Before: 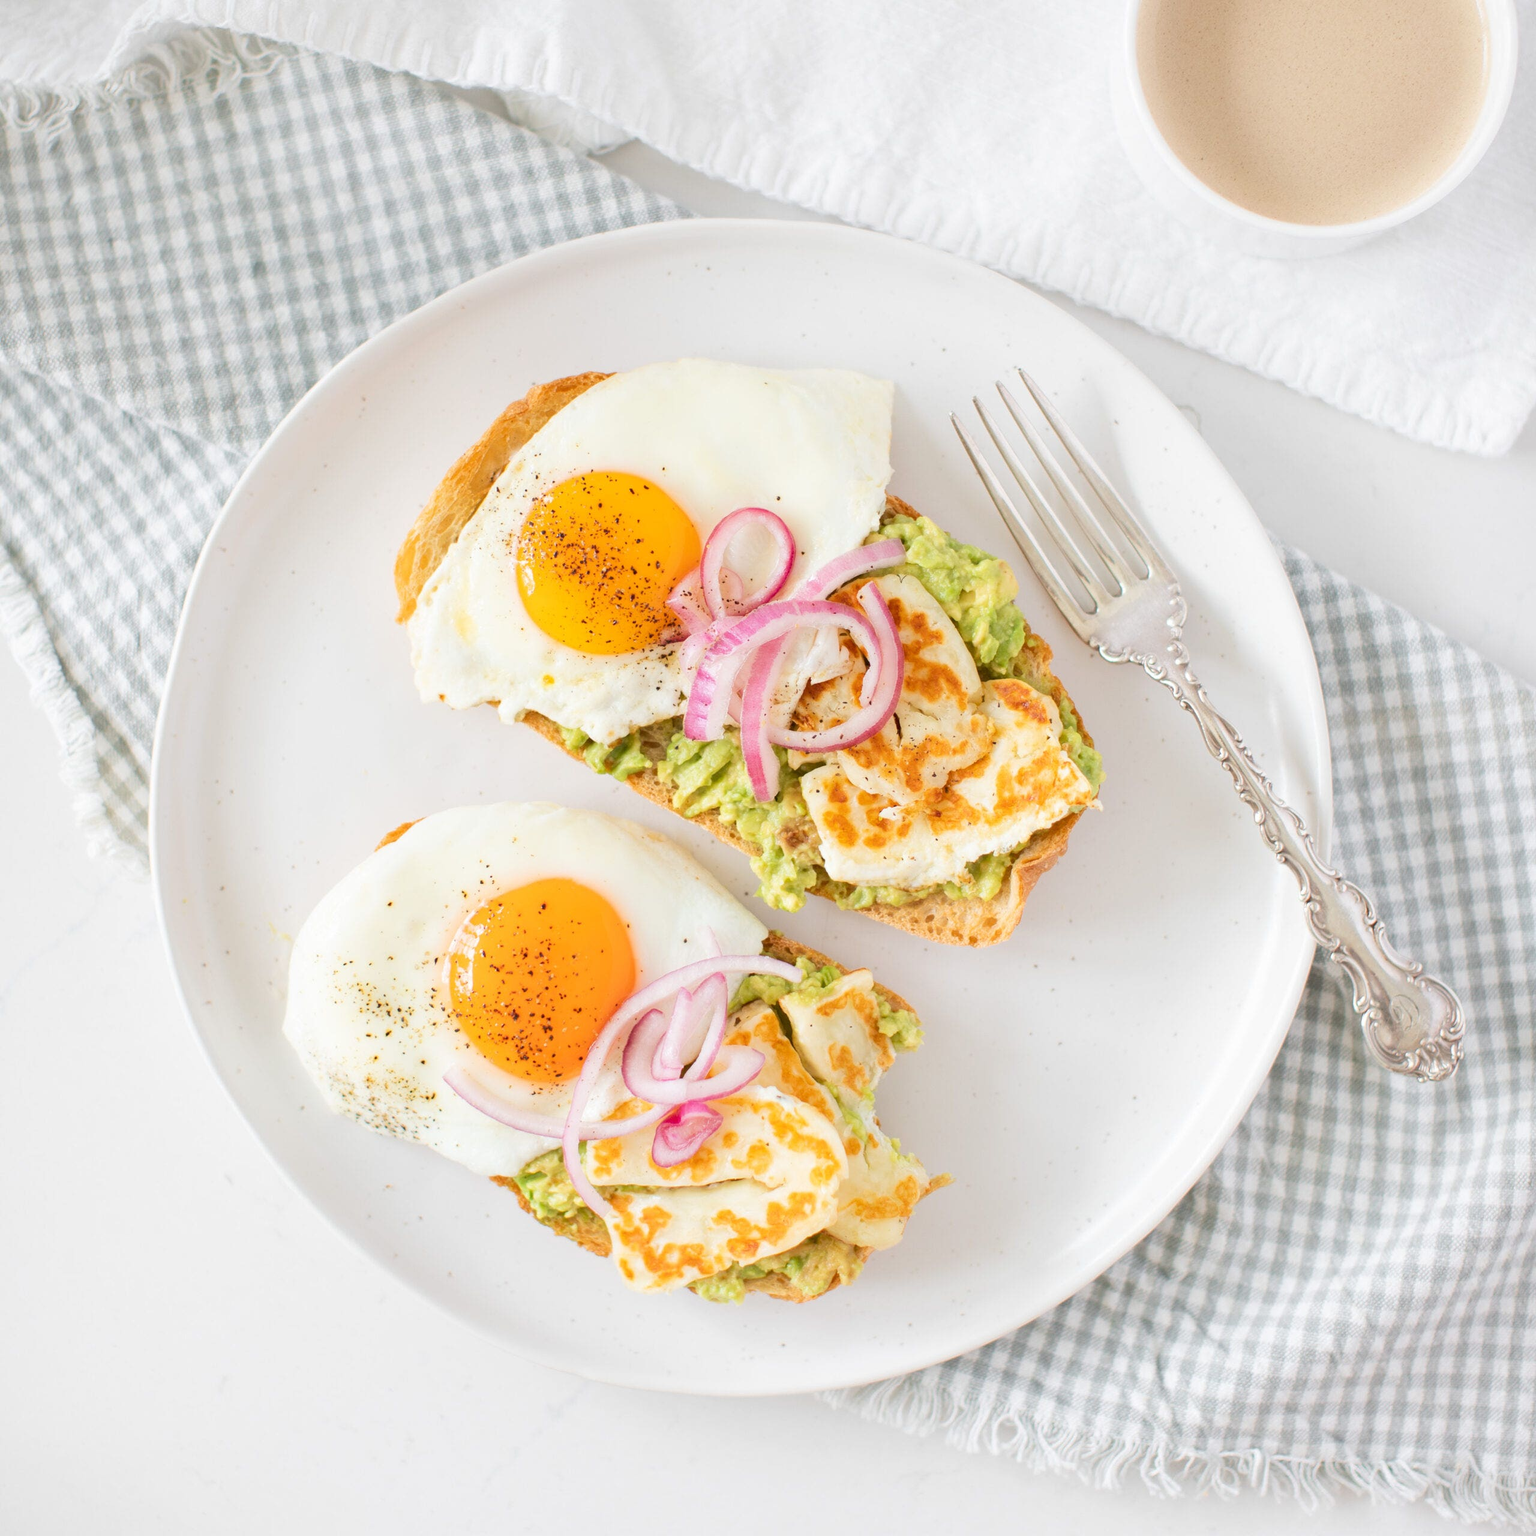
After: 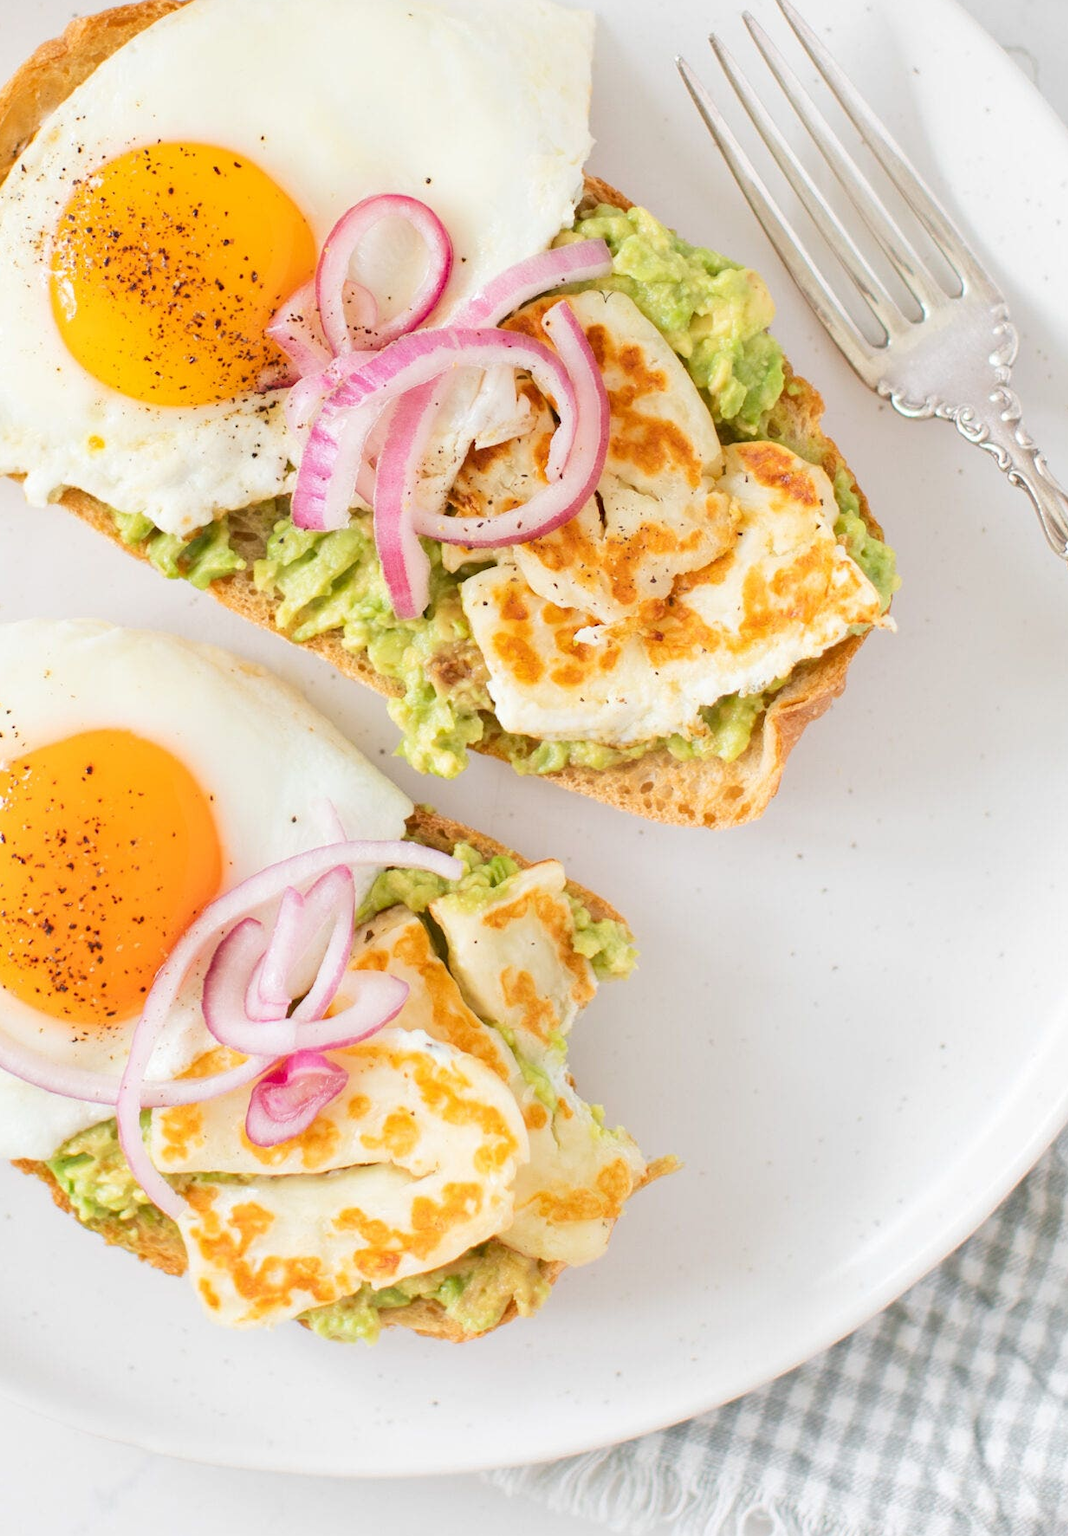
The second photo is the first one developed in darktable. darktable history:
crop: left 31.392%, top 24.316%, right 20.44%, bottom 6.391%
